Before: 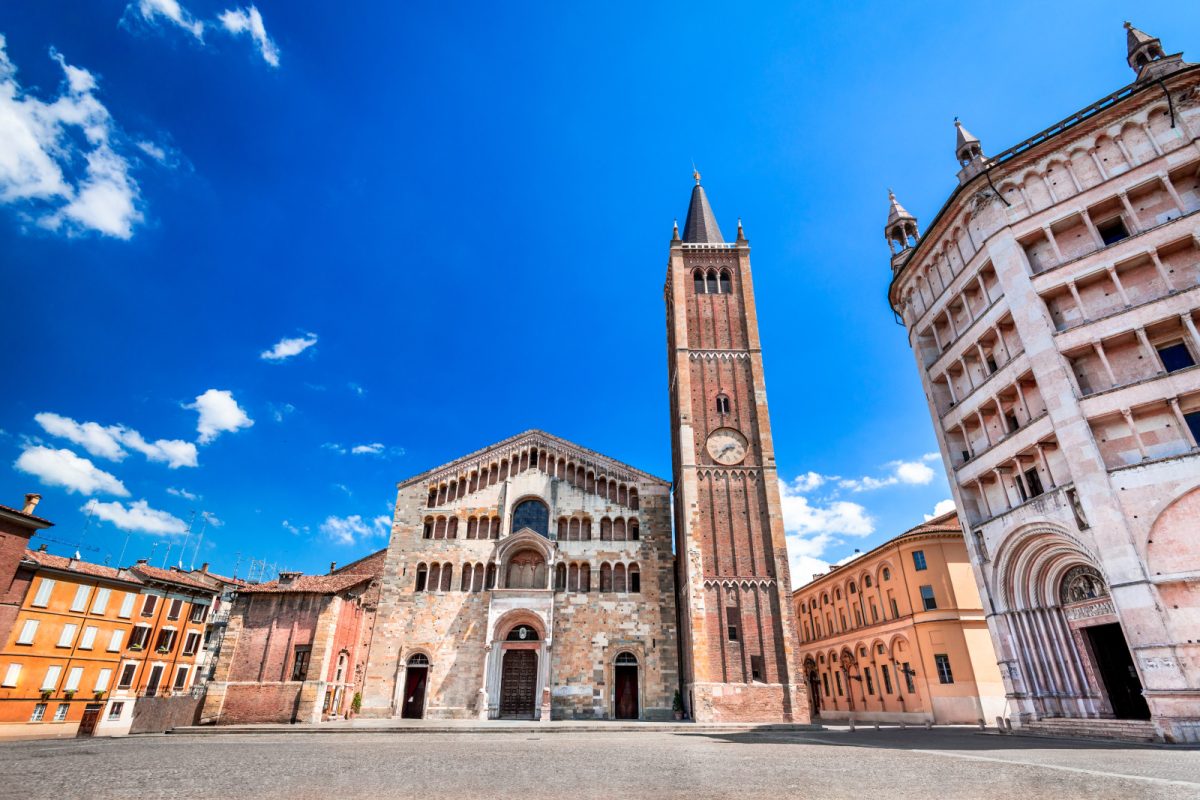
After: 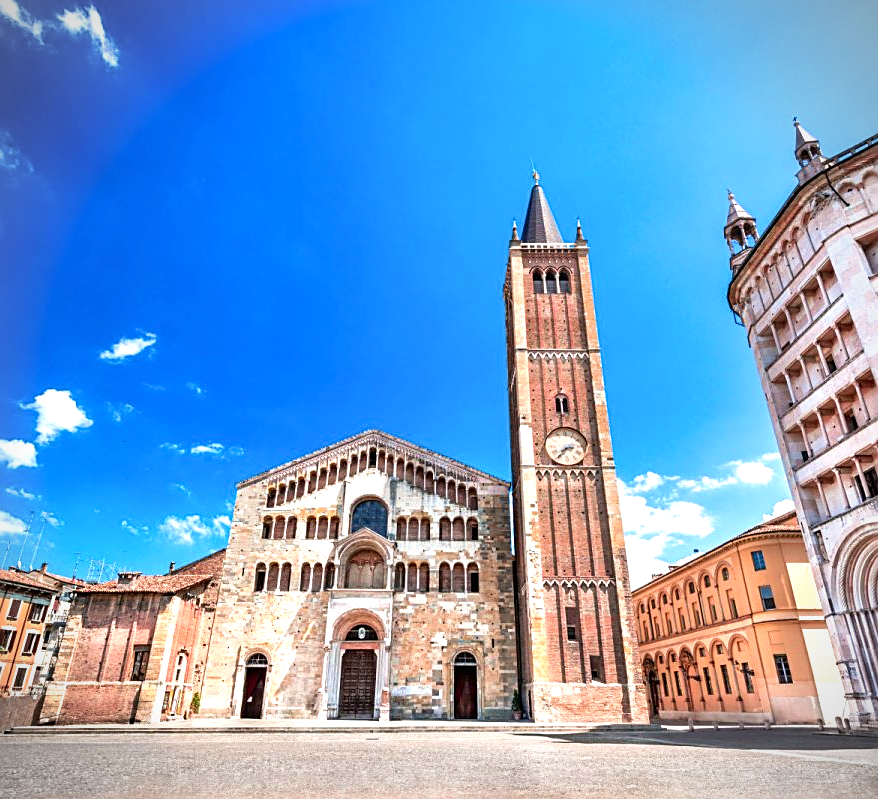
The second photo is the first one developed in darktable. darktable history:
vignetting: fall-off start 91.19%
rotate and perspective: automatic cropping original format, crop left 0, crop top 0
sharpen: on, module defaults
crop: left 13.443%, right 13.31%
exposure: exposure 0.6 EV, compensate highlight preservation false
velvia: on, module defaults
